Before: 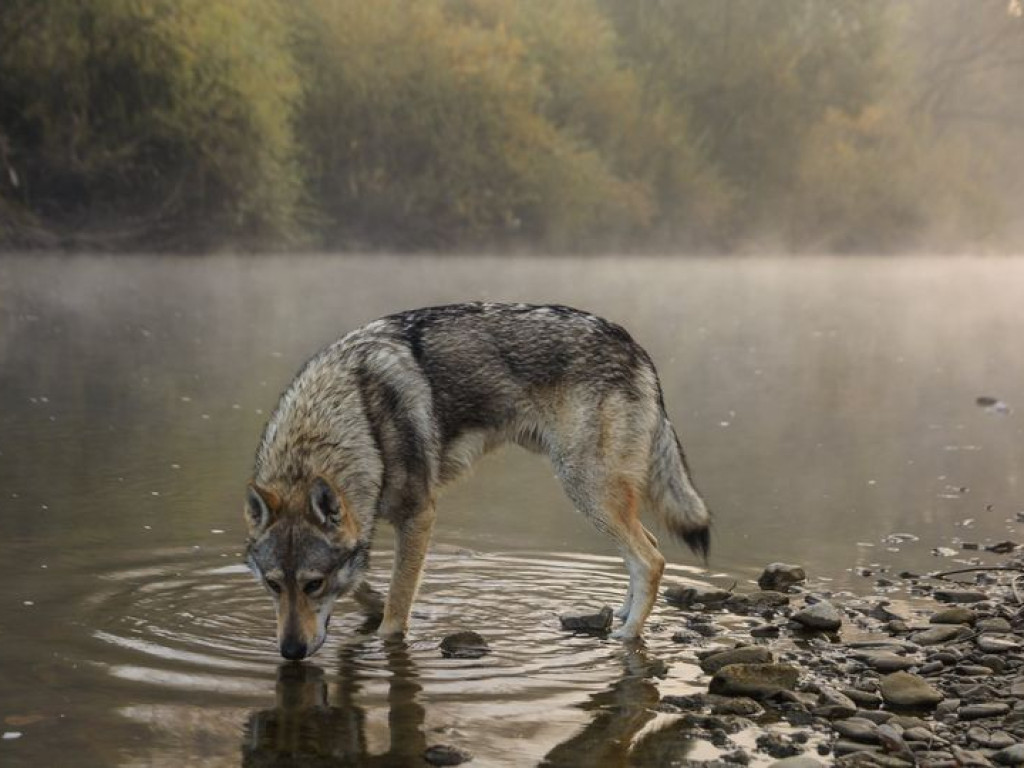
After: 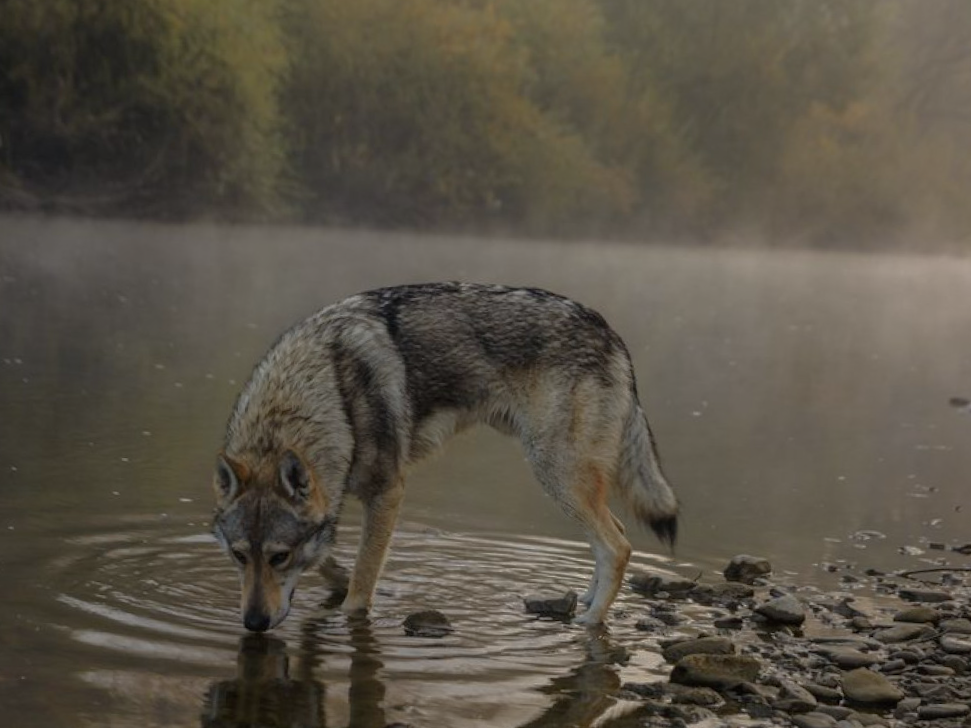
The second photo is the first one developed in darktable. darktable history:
crop and rotate: angle -2.38°
base curve: curves: ch0 [(0, 0) (0.841, 0.609) (1, 1)]
